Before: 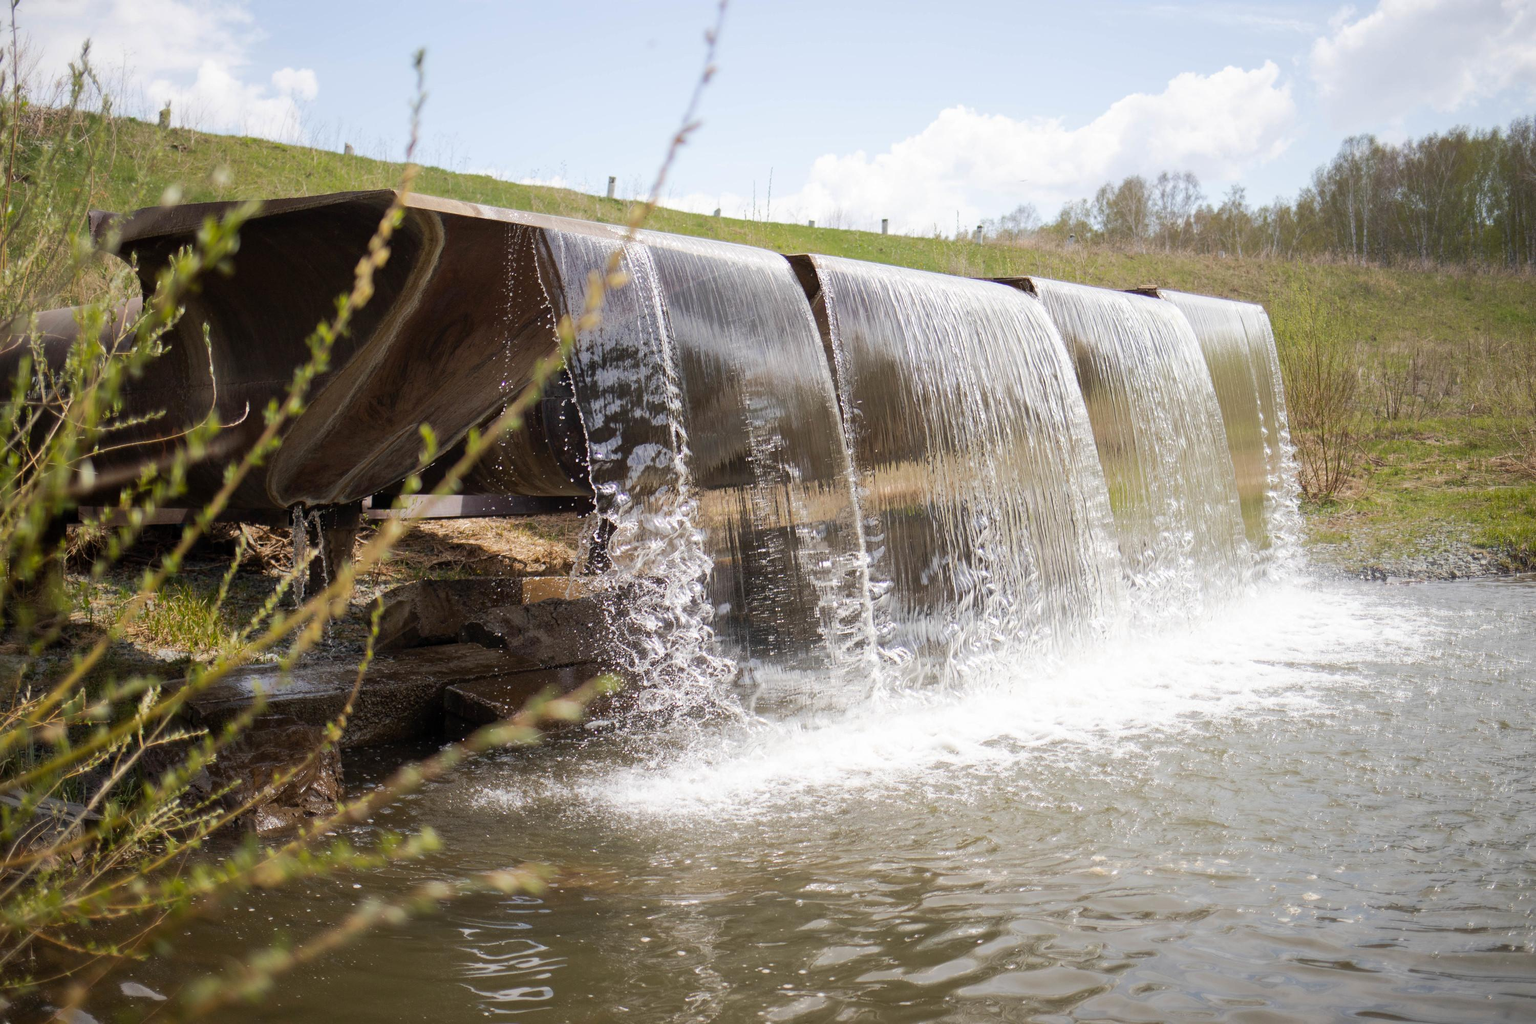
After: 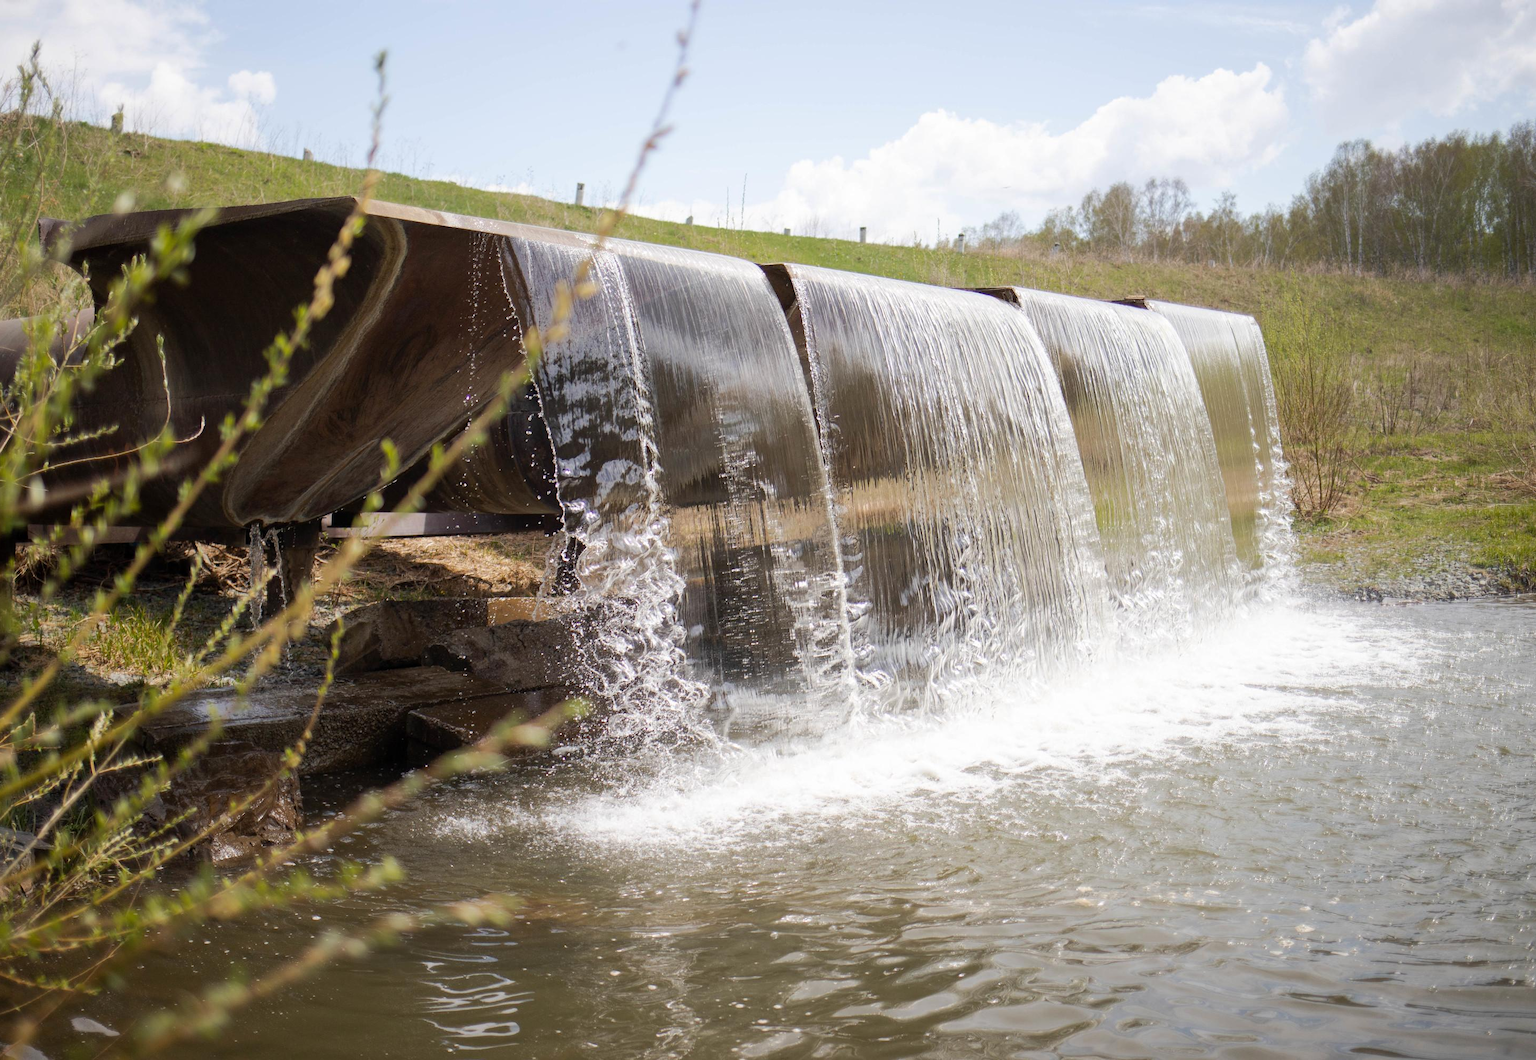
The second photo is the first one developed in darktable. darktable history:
crop and rotate: left 3.401%
